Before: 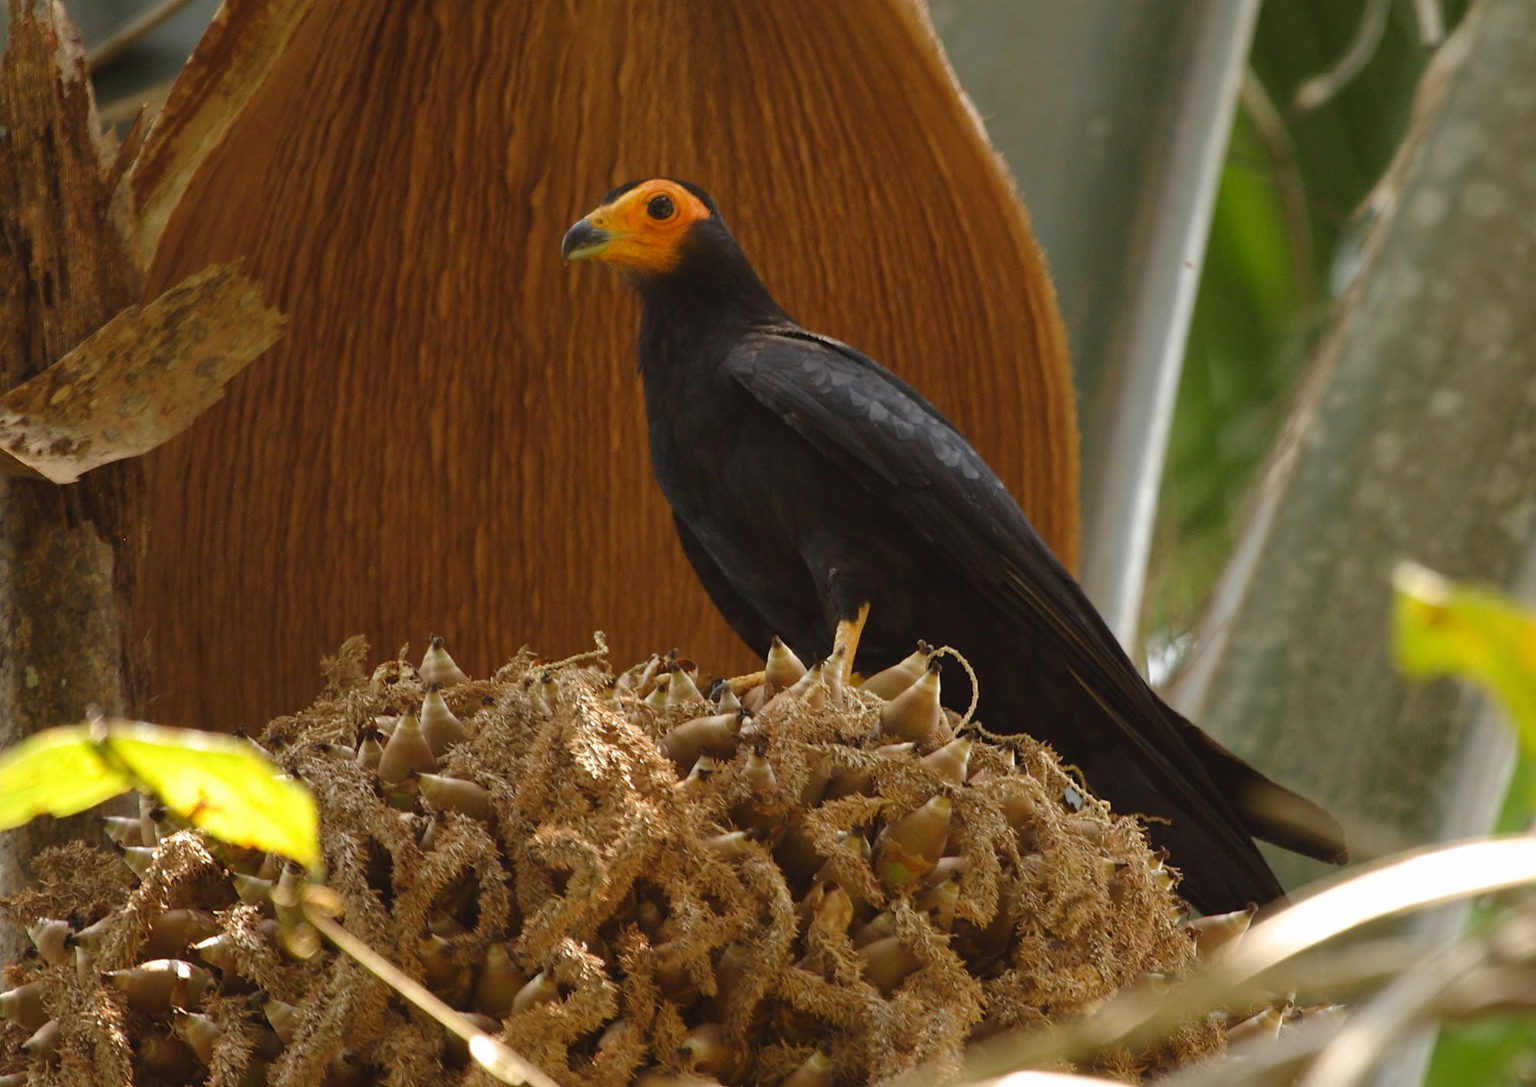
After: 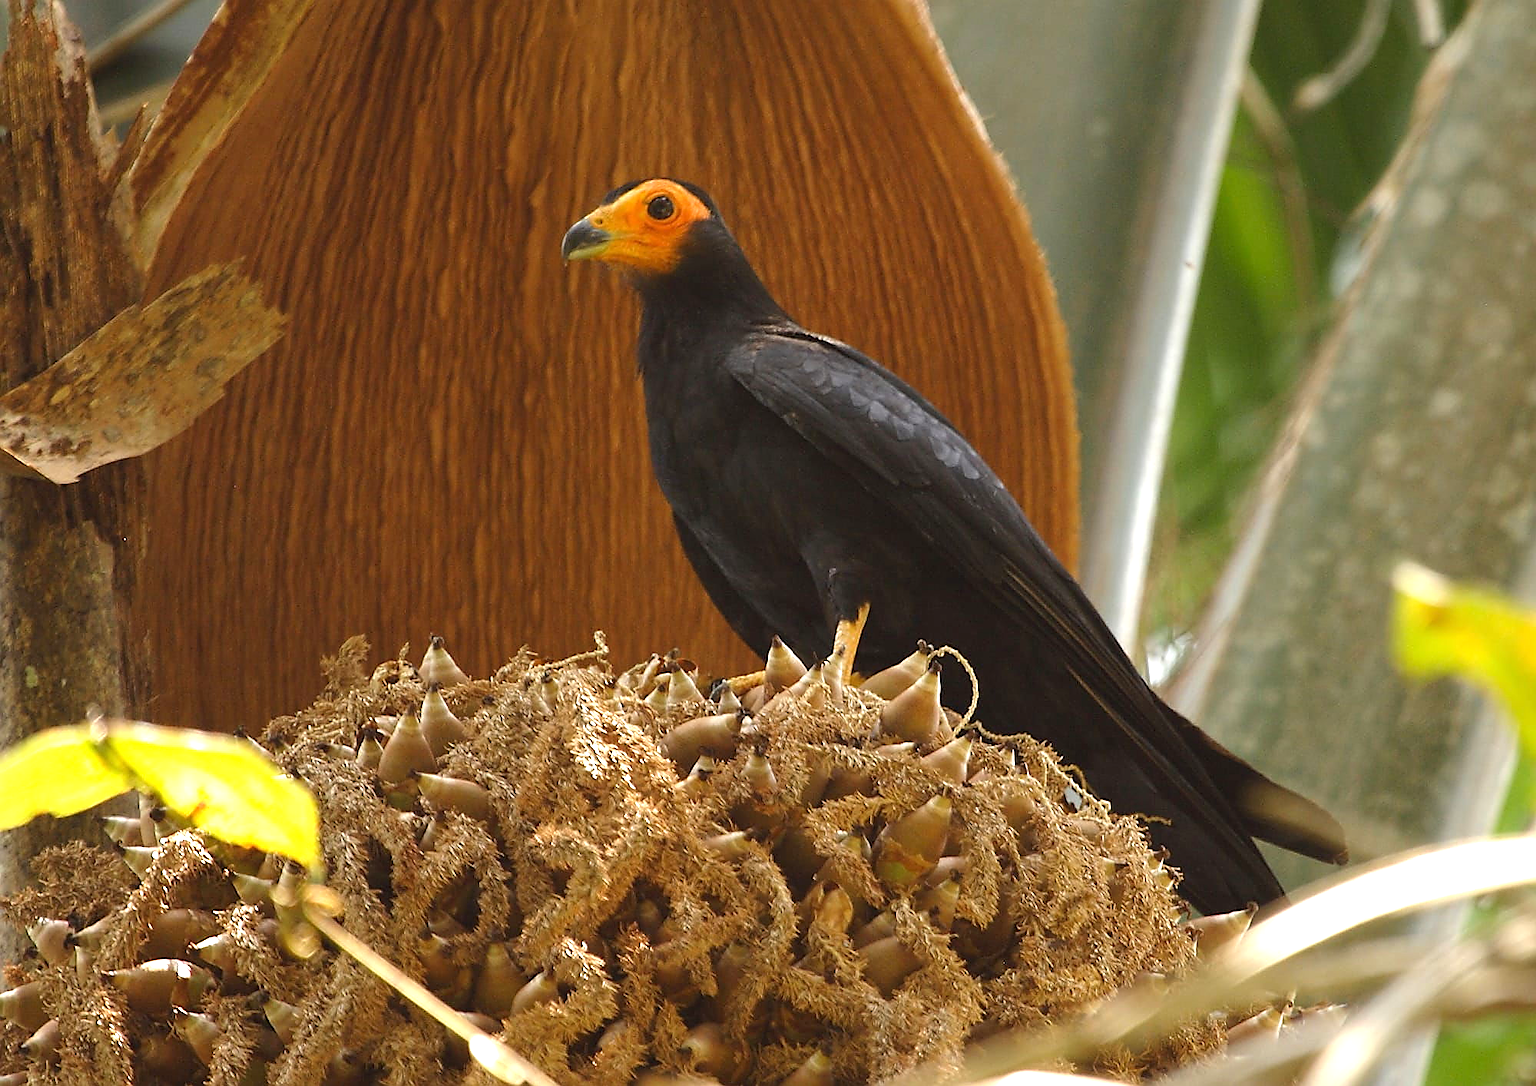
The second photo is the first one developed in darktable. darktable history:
sharpen: radius 1.378, amount 1.264, threshold 0.724
exposure: exposure 0.726 EV, compensate highlight preservation false
